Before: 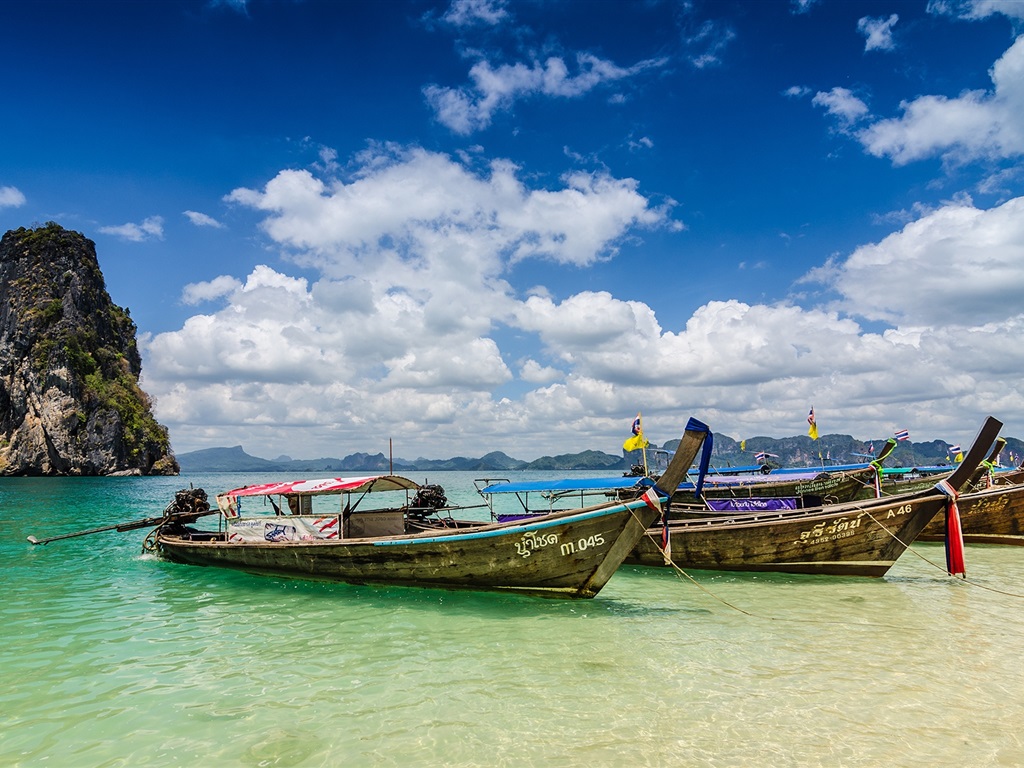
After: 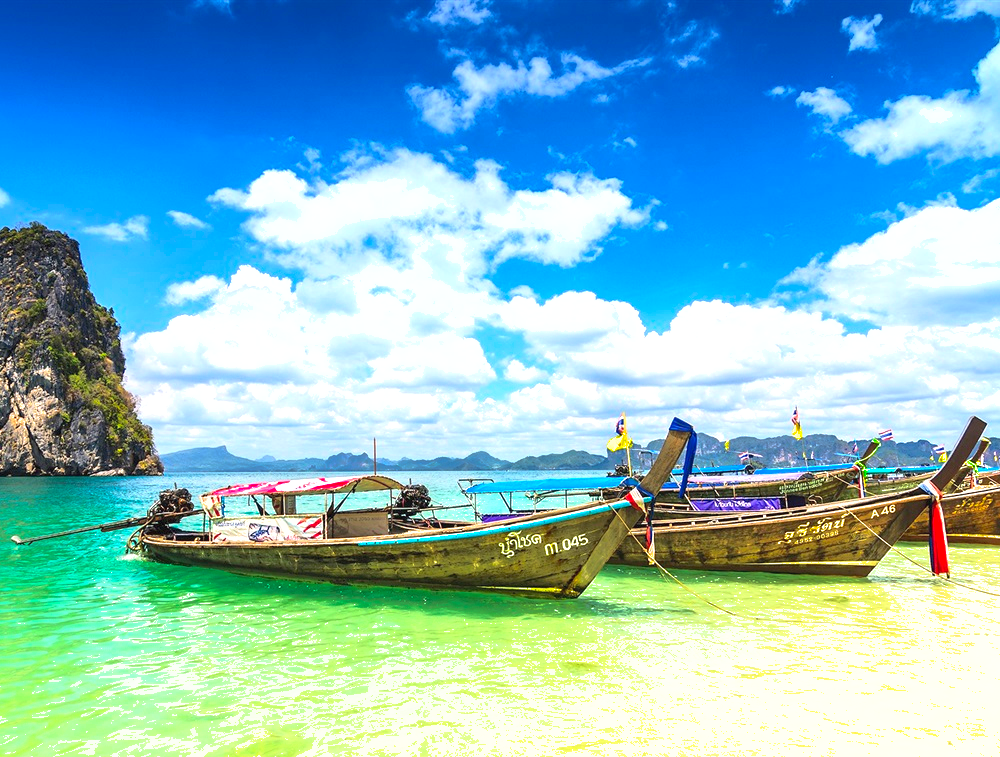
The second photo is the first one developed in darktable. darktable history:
shadows and highlights: highlights color adjustment 79.28%
crop and rotate: left 1.605%, right 0.708%, bottom 1.373%
exposure: black level correction 0, exposure 0.896 EV, compensate highlight preservation false
contrast brightness saturation: contrast 0.198, brightness 0.166, saturation 0.219
